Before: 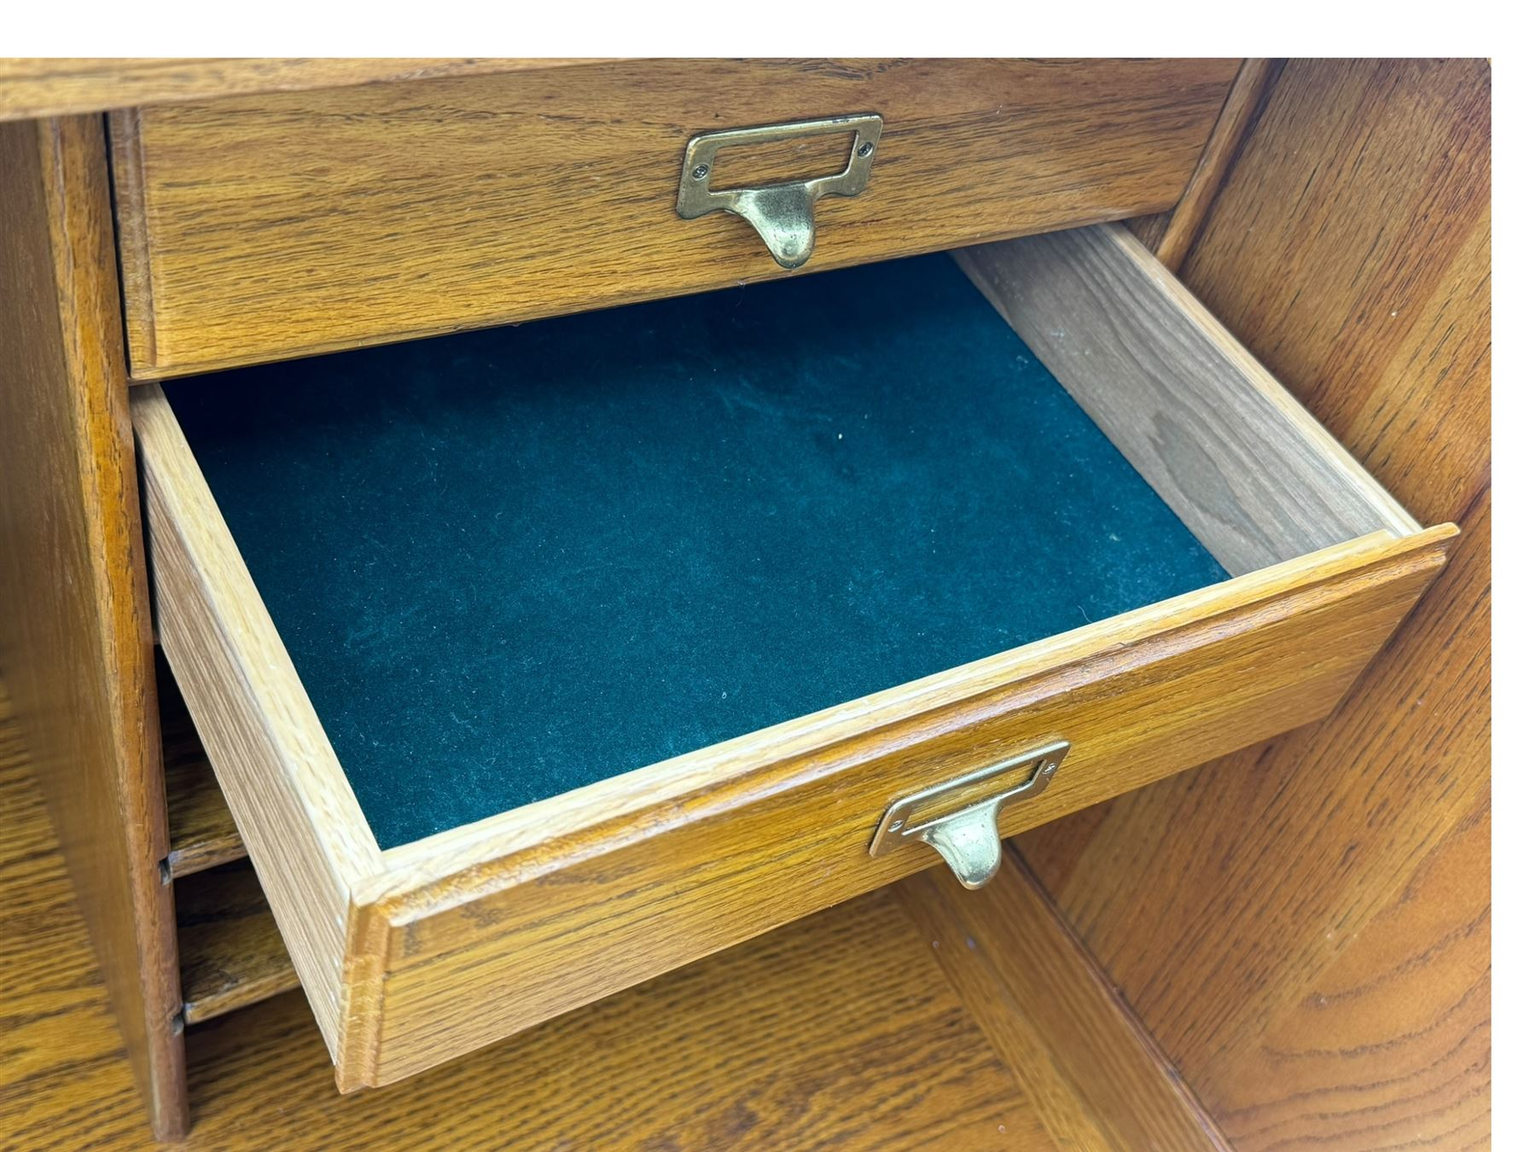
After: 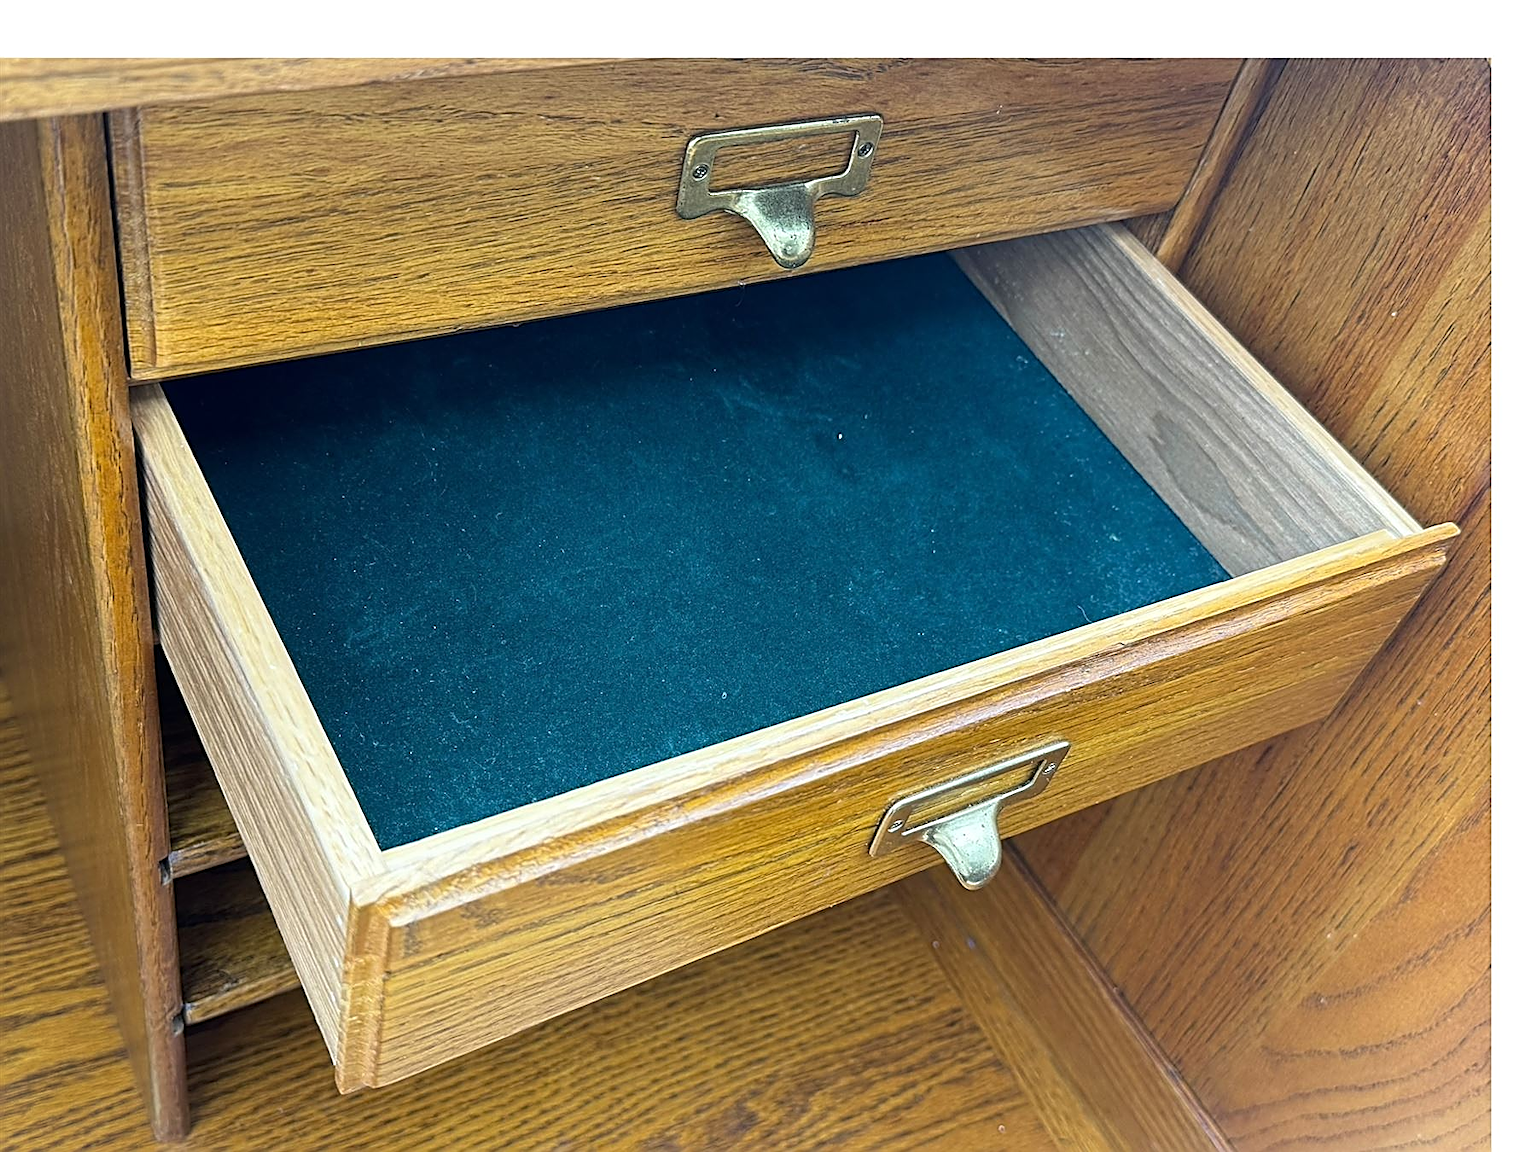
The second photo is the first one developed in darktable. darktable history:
vignetting: fall-off start 100%, brightness 0.05, saturation 0
sharpen: amount 1
tone equalizer: on, module defaults
